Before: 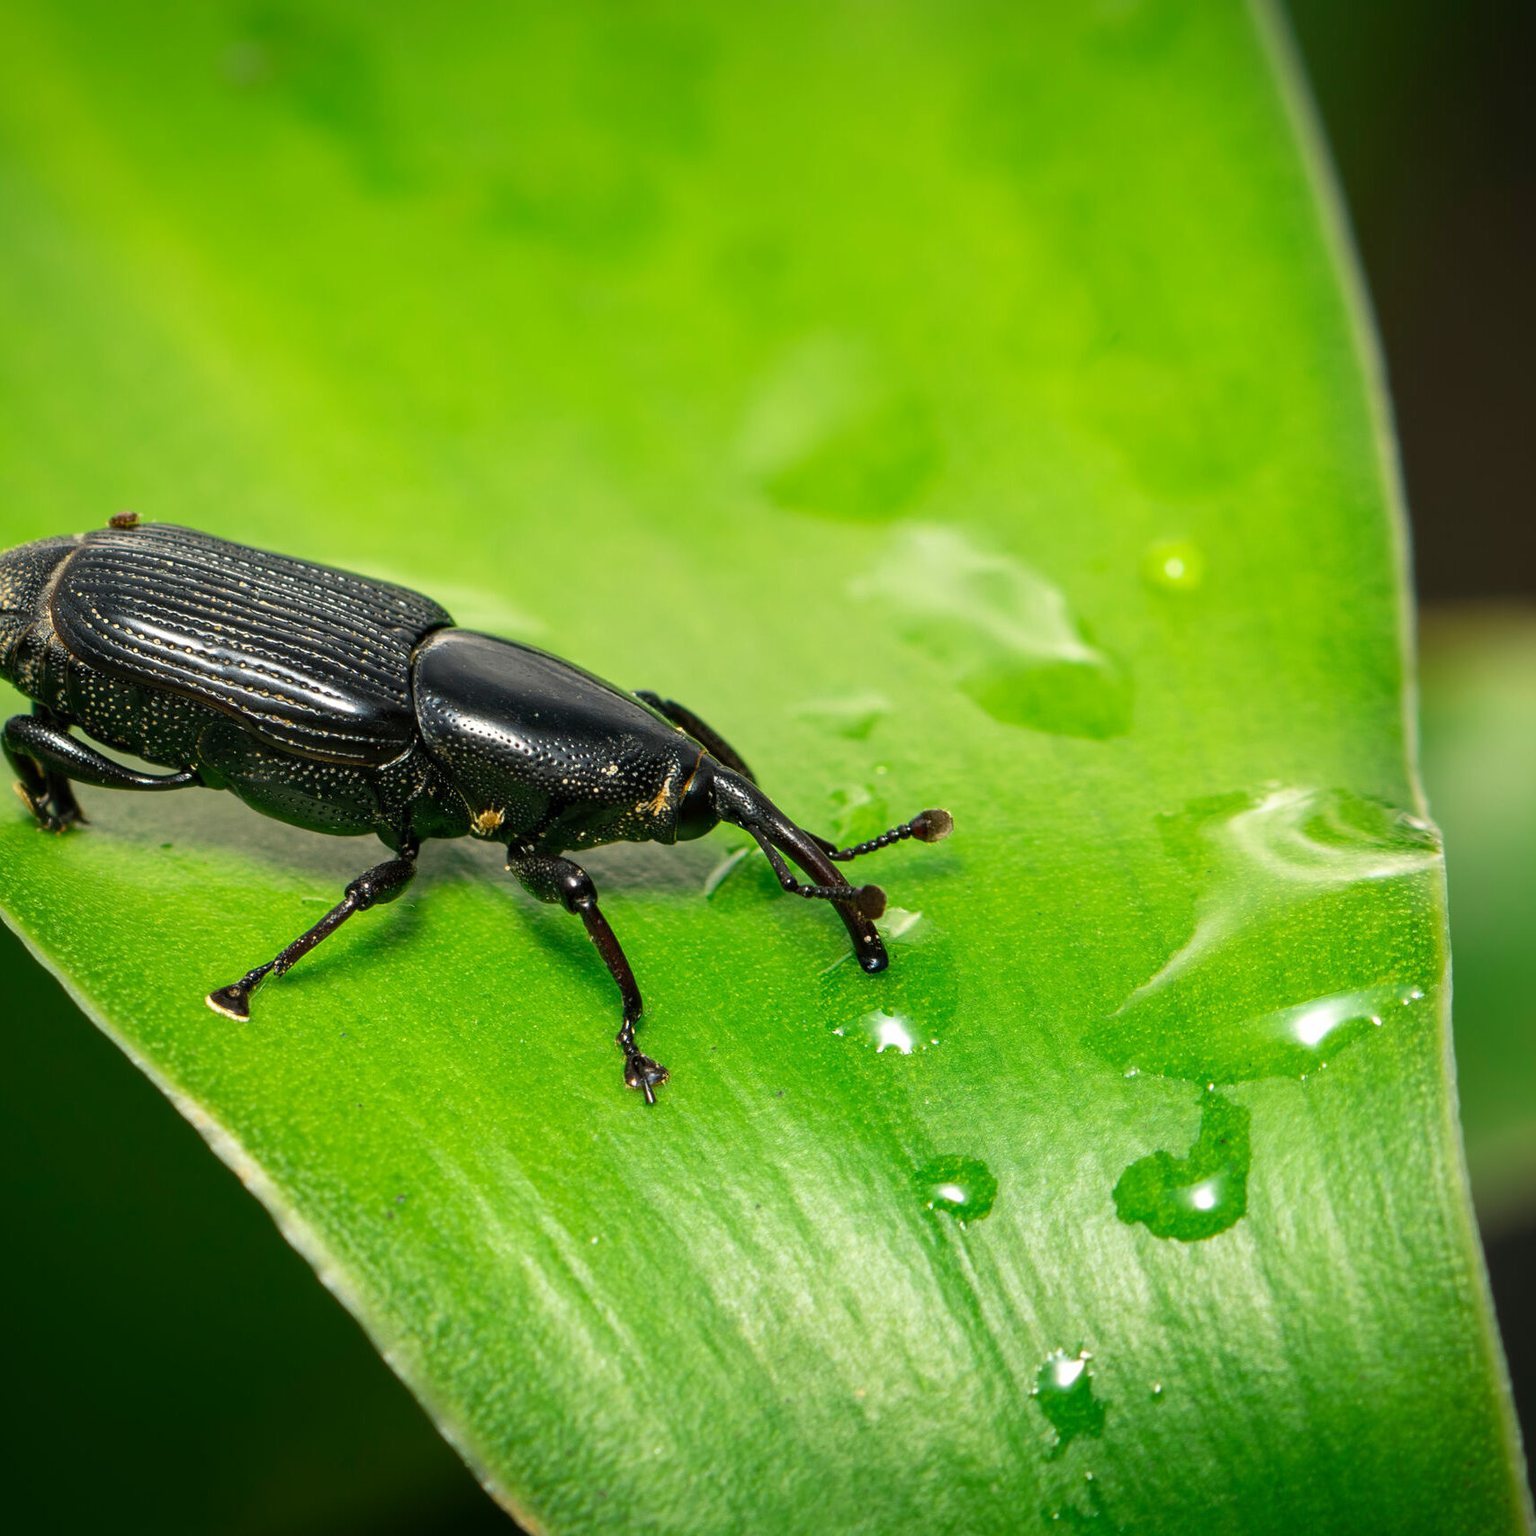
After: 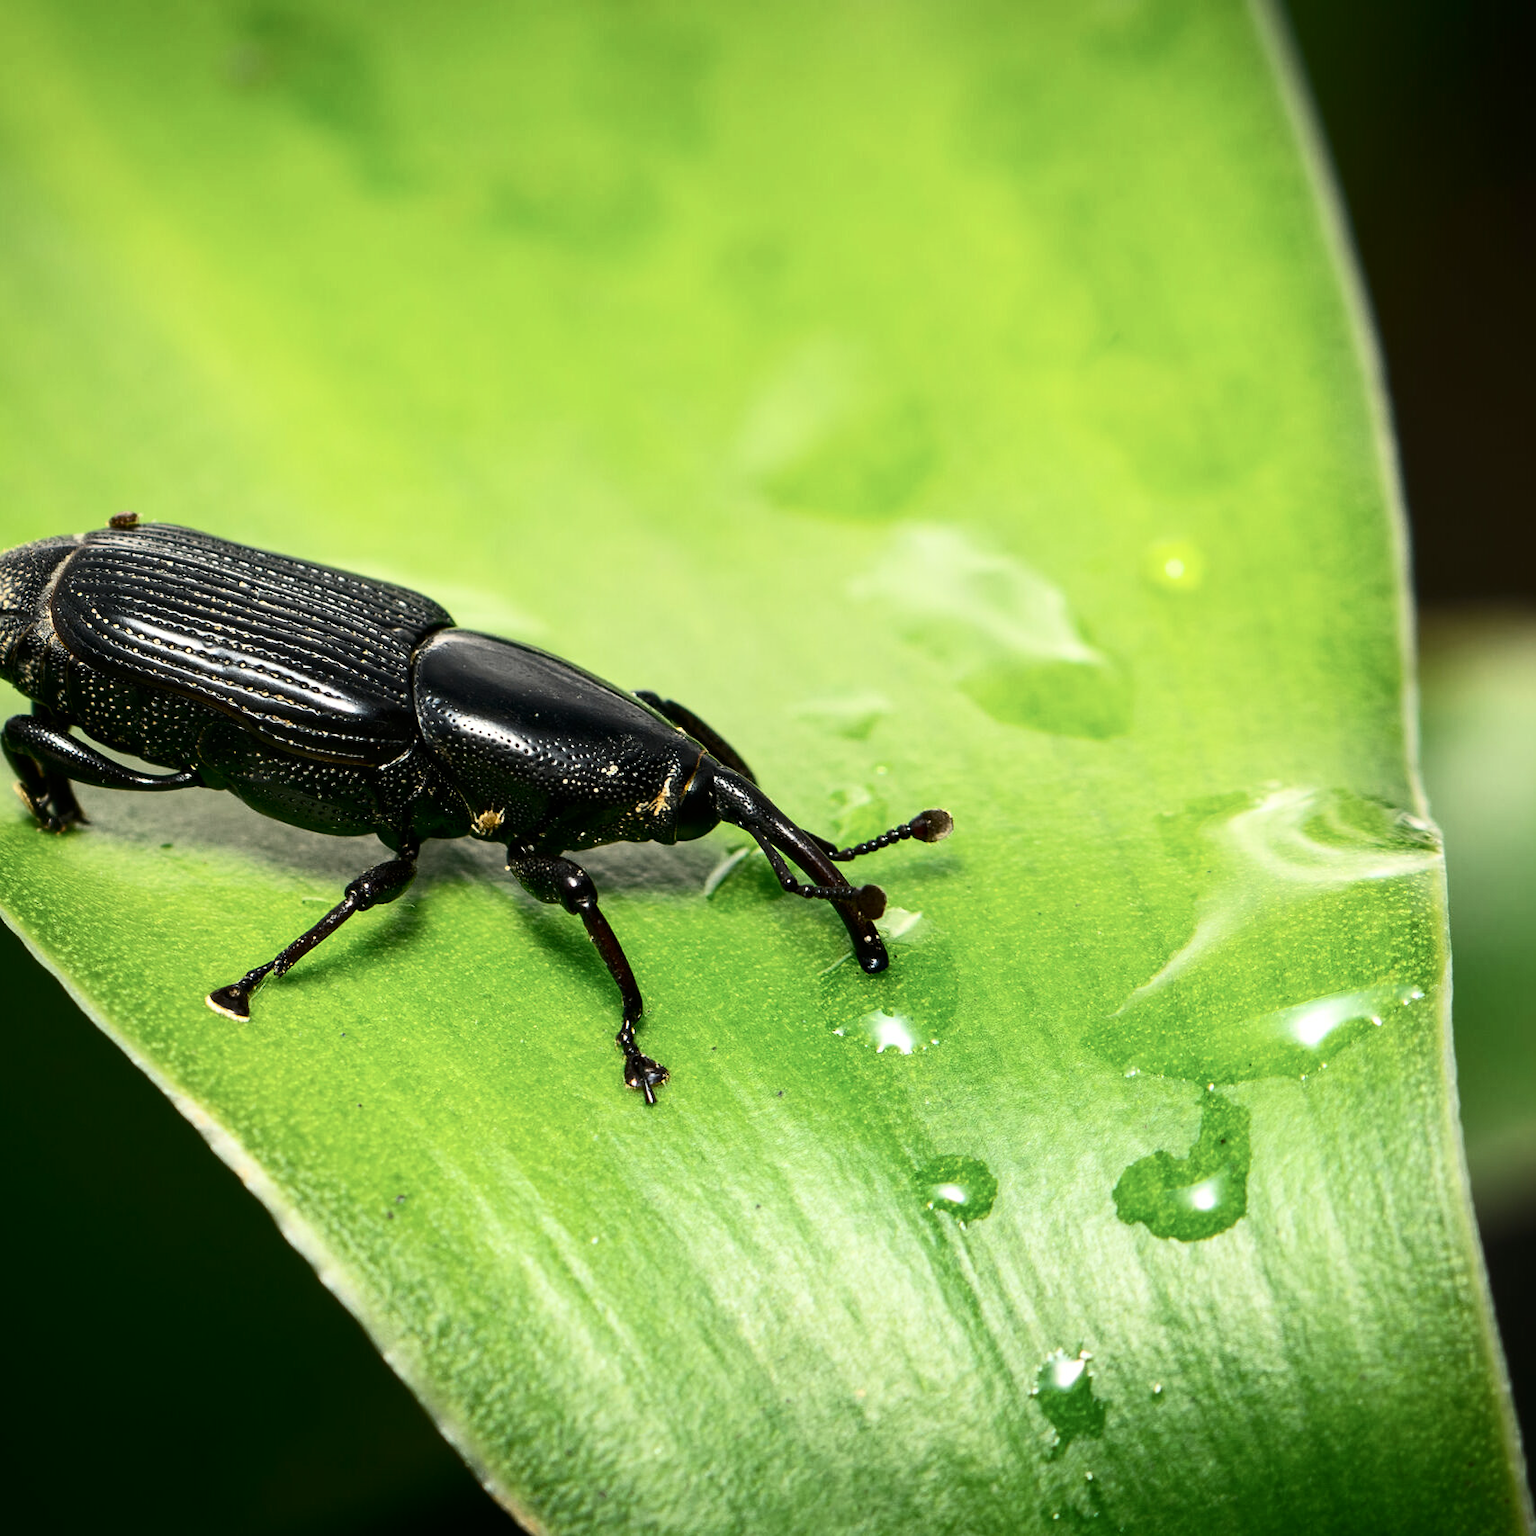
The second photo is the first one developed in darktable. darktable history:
rgb curve: curves: ch0 [(0, 0) (0.078, 0.051) (0.929, 0.956) (1, 1)], compensate middle gray true
color balance: output saturation 110%
contrast brightness saturation: contrast 0.25, saturation -0.31
